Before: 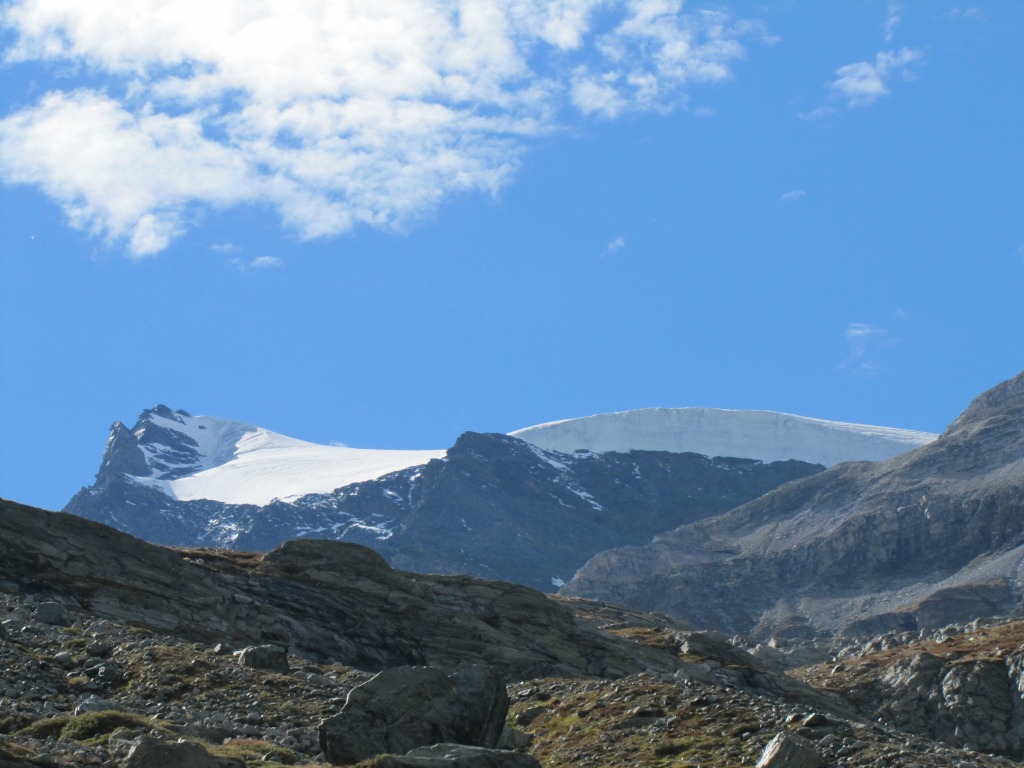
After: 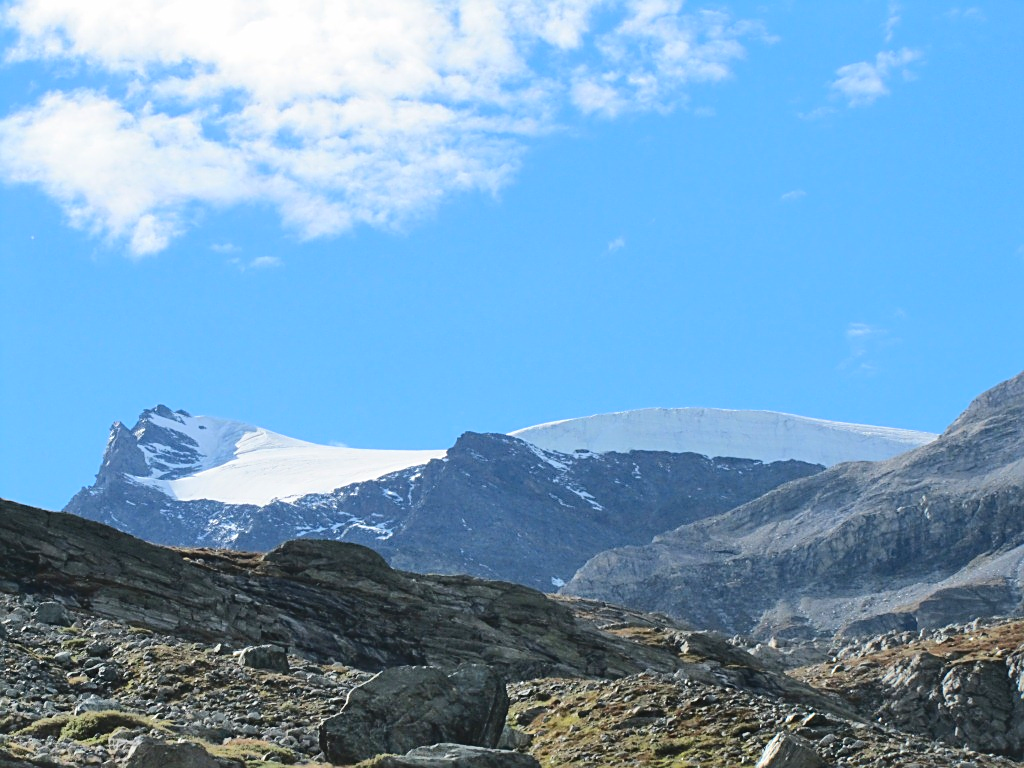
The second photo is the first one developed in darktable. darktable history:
tone curve: curves: ch0 [(0, 0) (0.003, 0.039) (0.011, 0.041) (0.025, 0.048) (0.044, 0.065) (0.069, 0.084) (0.1, 0.104) (0.136, 0.137) (0.177, 0.19) (0.224, 0.245) (0.277, 0.32) (0.335, 0.409) (0.399, 0.496) (0.468, 0.58) (0.543, 0.656) (0.623, 0.733) (0.709, 0.796) (0.801, 0.852) (0.898, 0.93) (1, 1)], color space Lab, independent channels, preserve colors none
sharpen: on, module defaults
contrast brightness saturation: contrast 0.078, saturation 0.2
shadows and highlights: shadows 73.7, highlights -23.2, soften with gaussian
